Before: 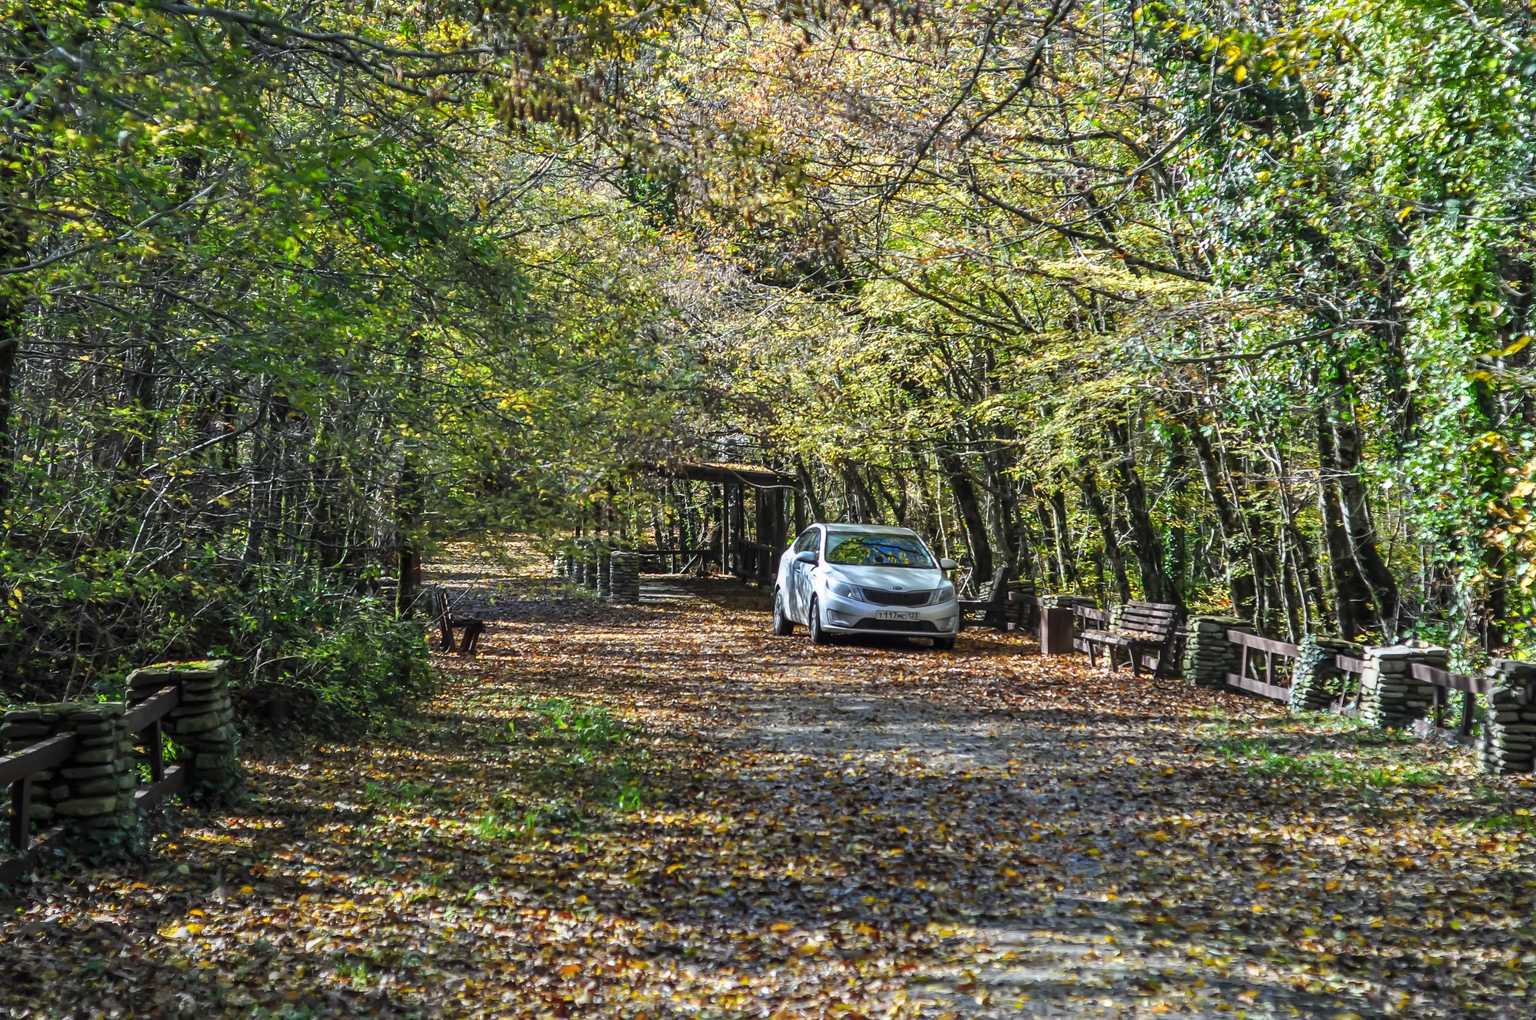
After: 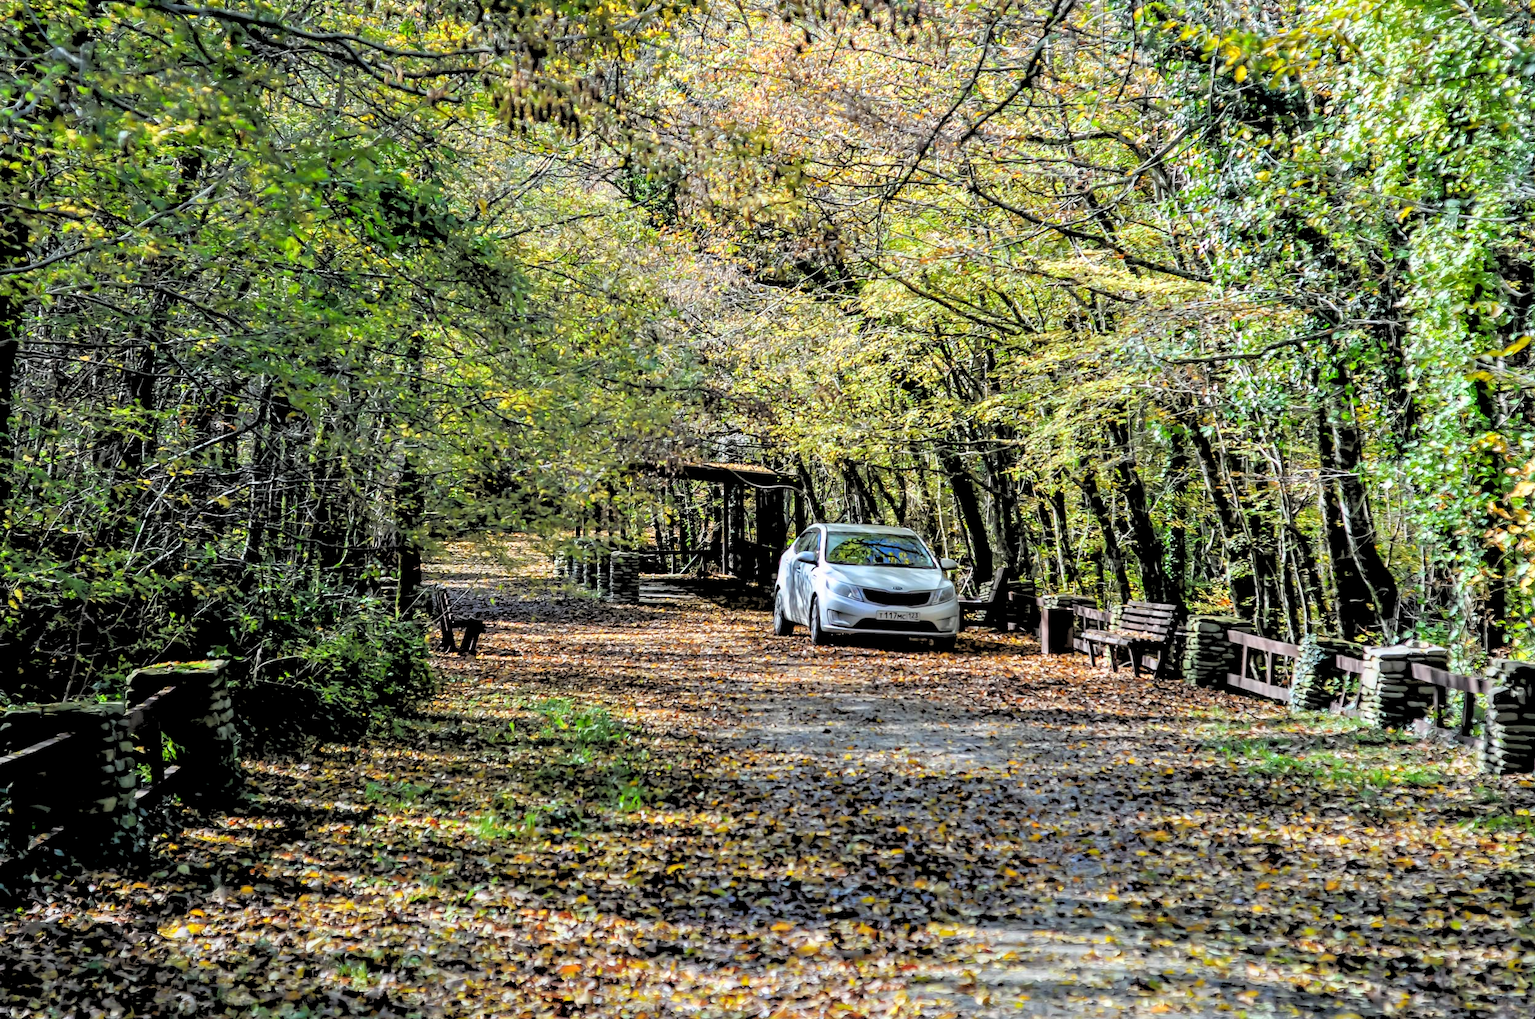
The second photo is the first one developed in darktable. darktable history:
rgb levels: levels [[0.027, 0.429, 0.996], [0, 0.5, 1], [0, 0.5, 1]]
